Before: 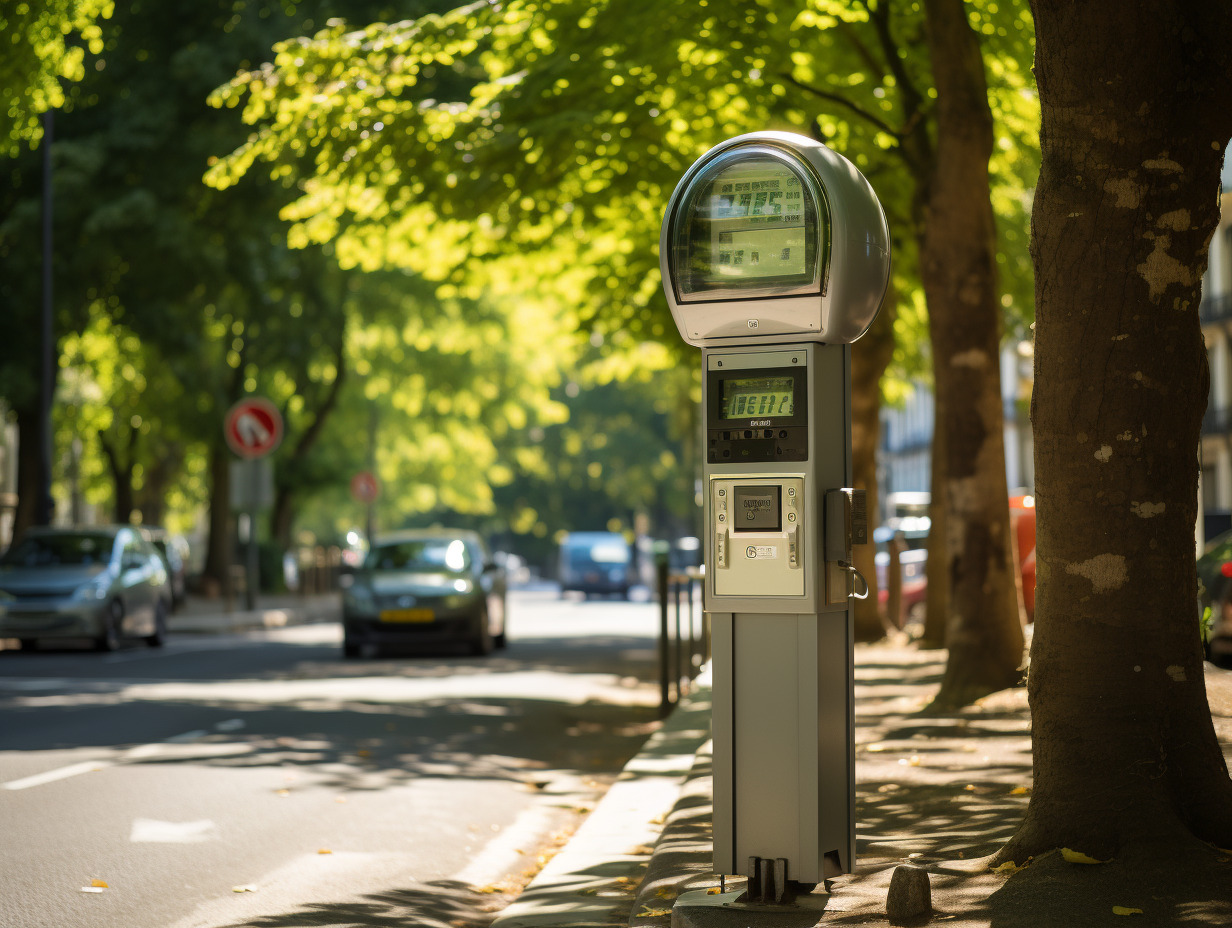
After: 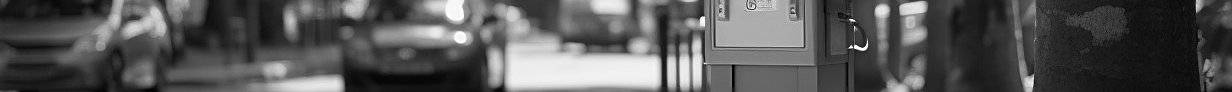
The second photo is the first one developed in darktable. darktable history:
crop and rotate: top 59.084%, bottom 30.916%
color calibration: output gray [0.21, 0.42, 0.37, 0], gray › normalize channels true, illuminant same as pipeline (D50), adaptation XYZ, x 0.346, y 0.359, gamut compression 0
sharpen: radius 1.967
